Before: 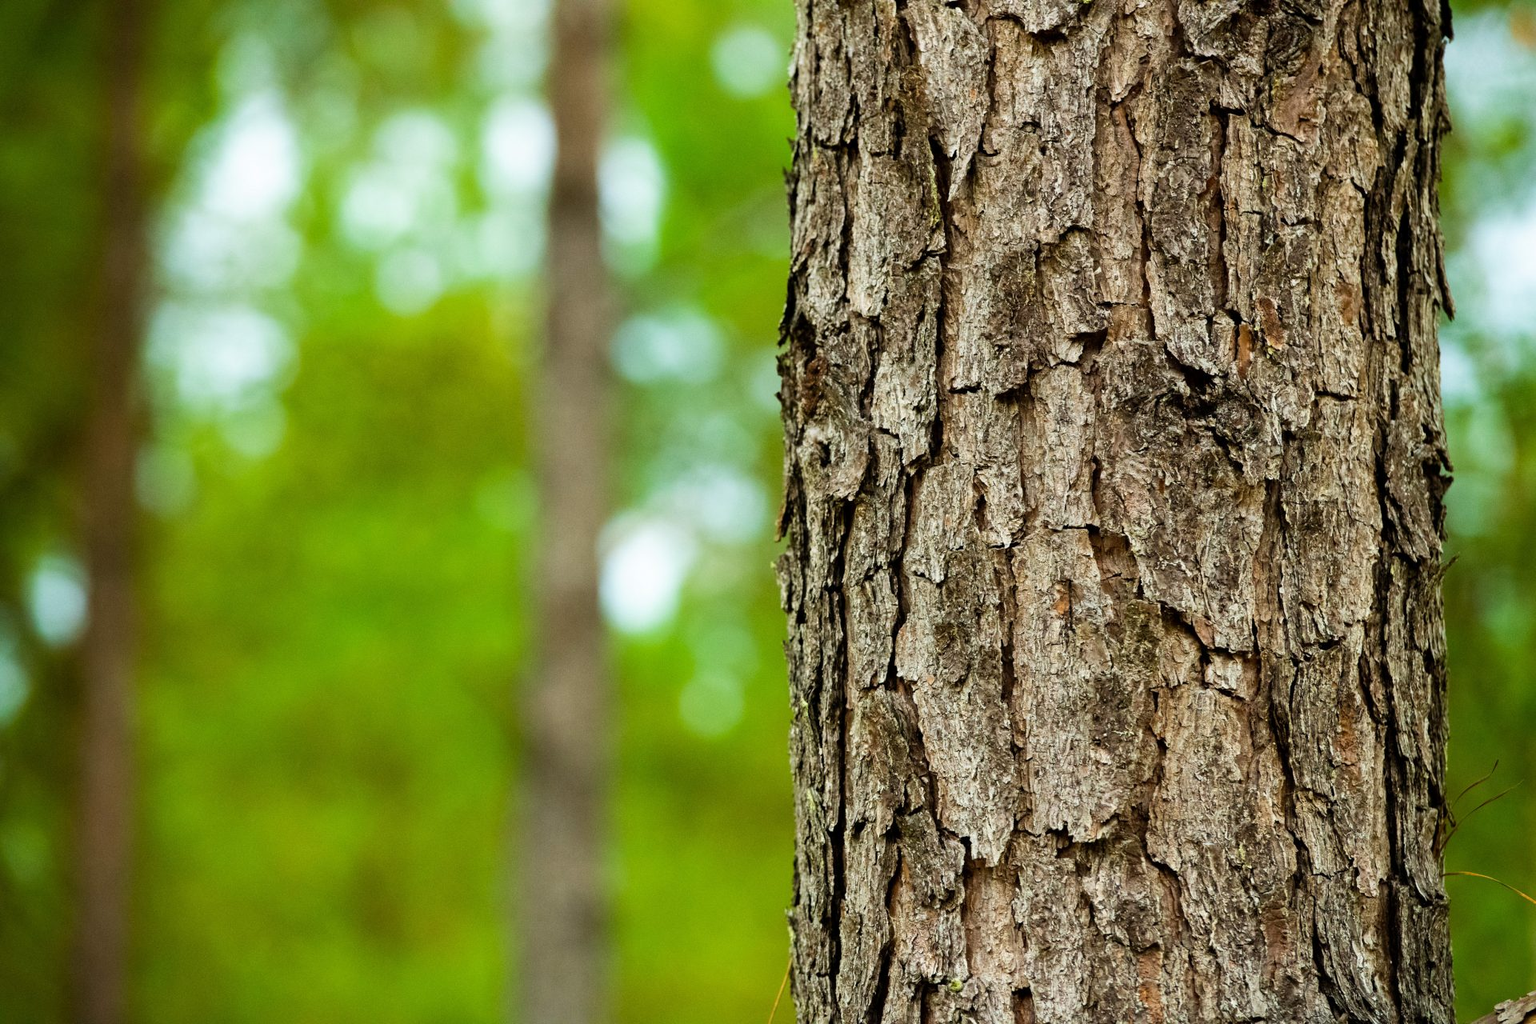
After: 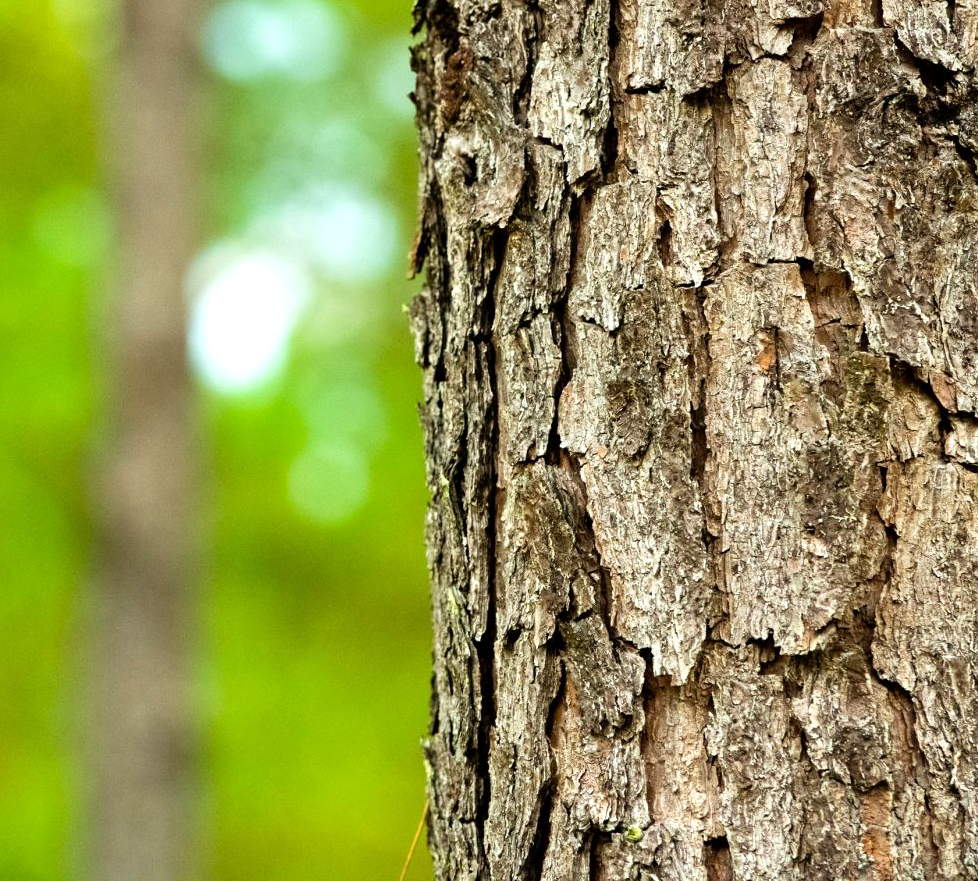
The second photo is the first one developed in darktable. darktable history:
exposure: black level correction 0.001, exposure 0.5 EV, compensate exposure bias true, compensate highlight preservation false
crop and rotate: left 29.237%, top 31.152%, right 19.807%
